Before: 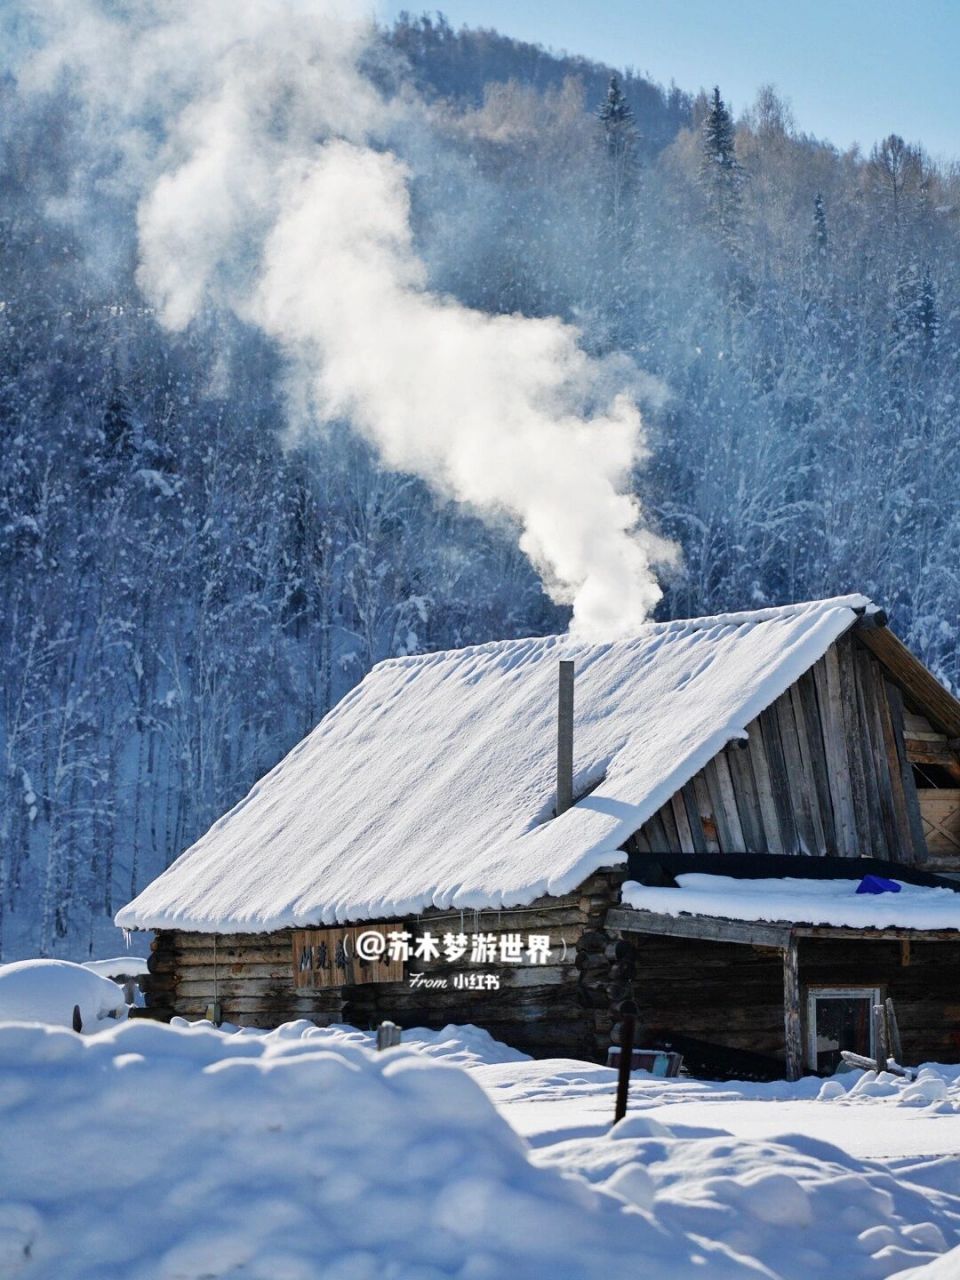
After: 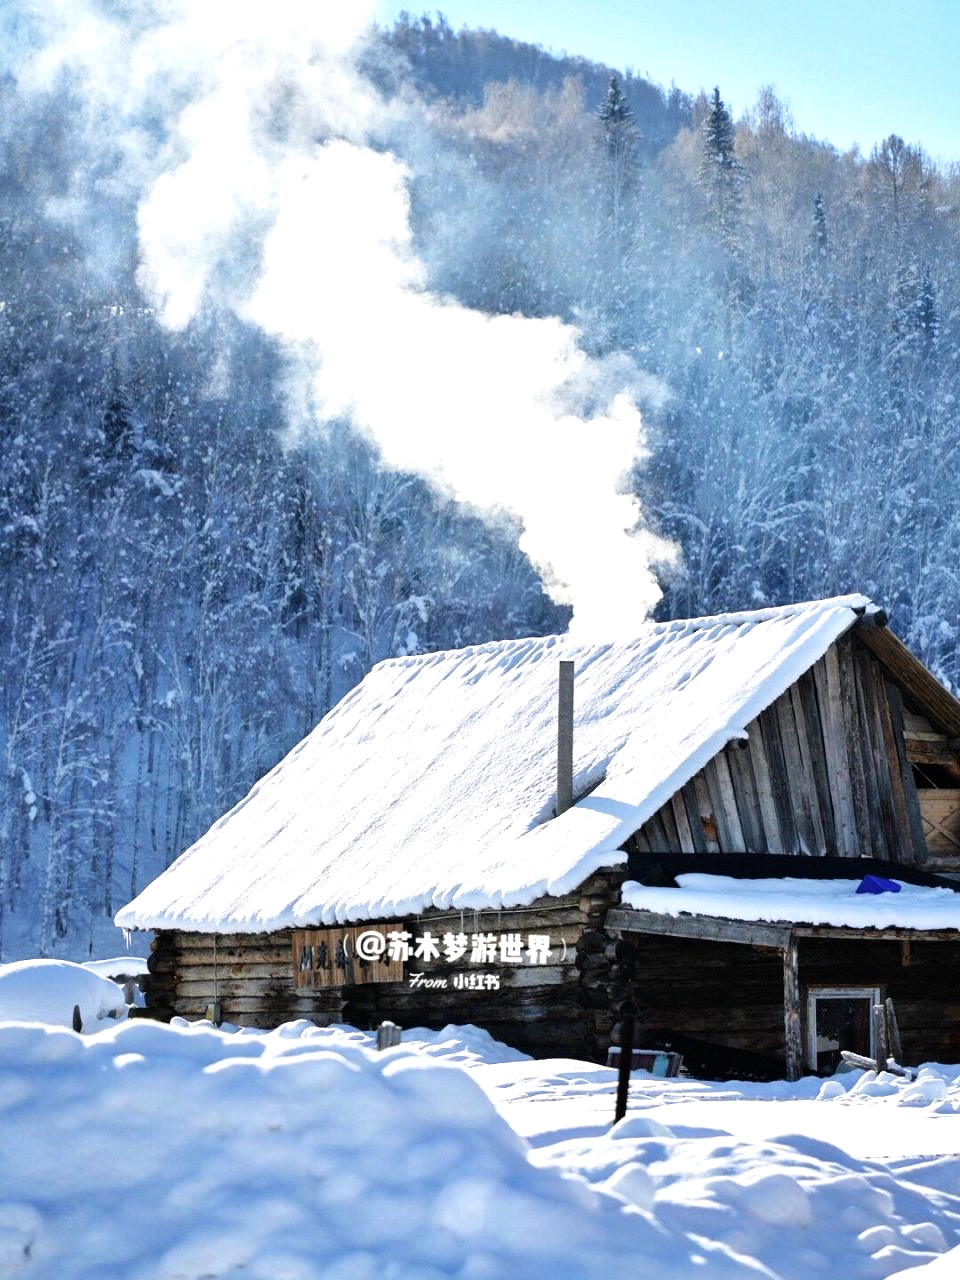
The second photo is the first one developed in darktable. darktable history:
tone equalizer: -8 EV -0.752 EV, -7 EV -0.729 EV, -6 EV -0.633 EV, -5 EV -0.382 EV, -3 EV 0.403 EV, -2 EV 0.6 EV, -1 EV 0.696 EV, +0 EV 0.727 EV
